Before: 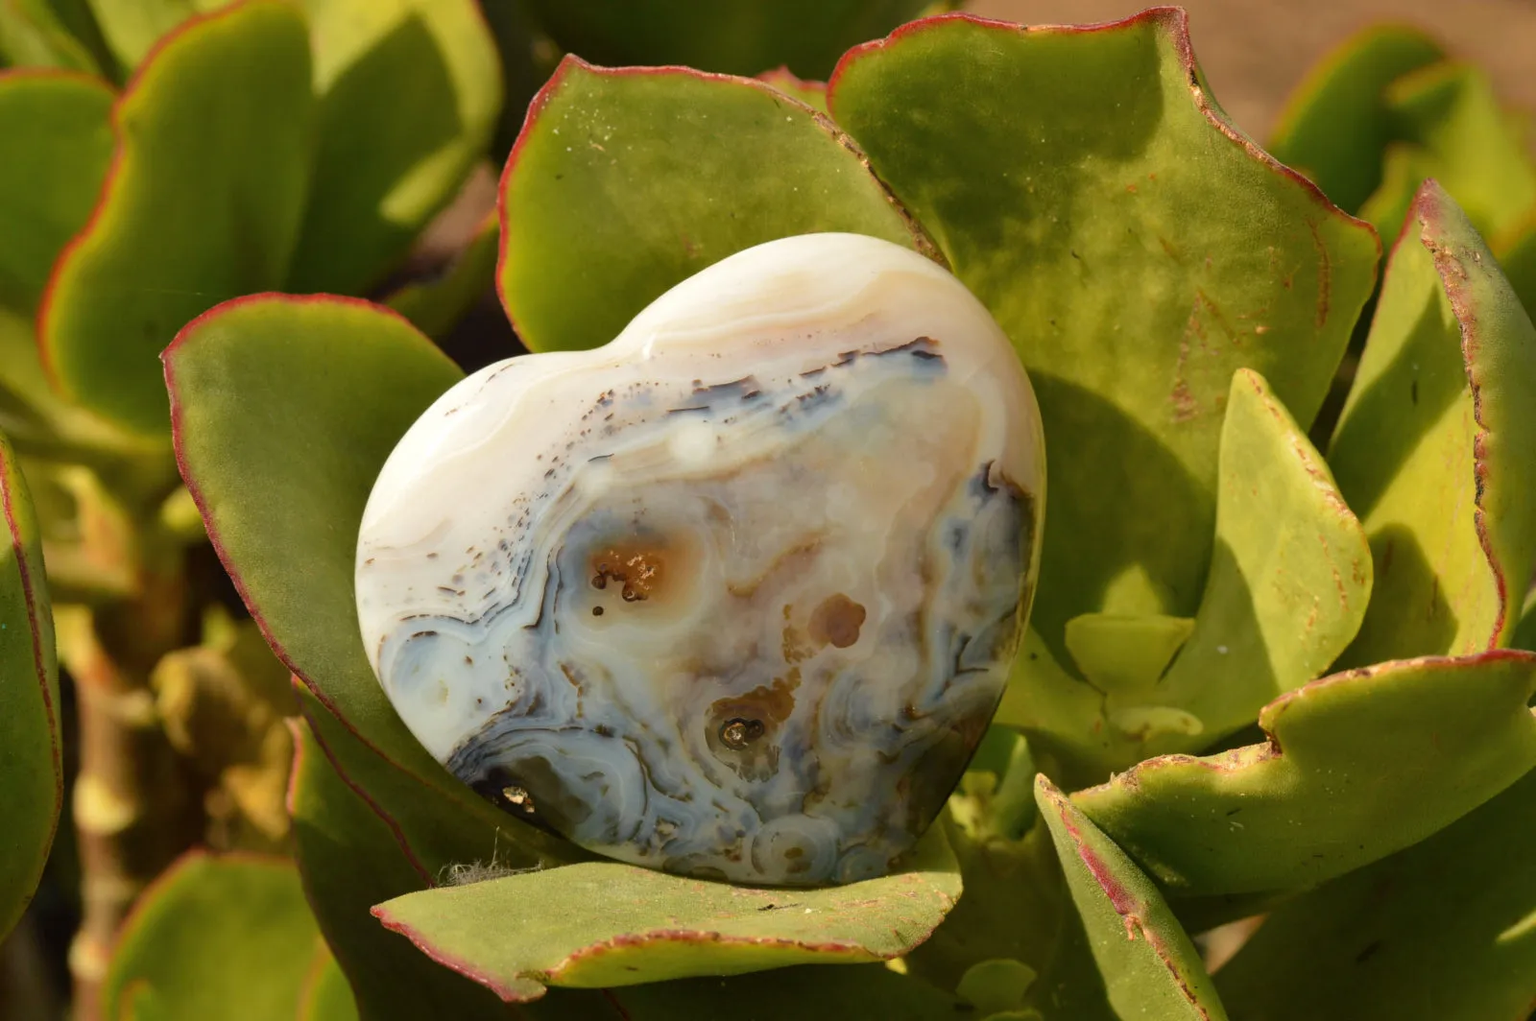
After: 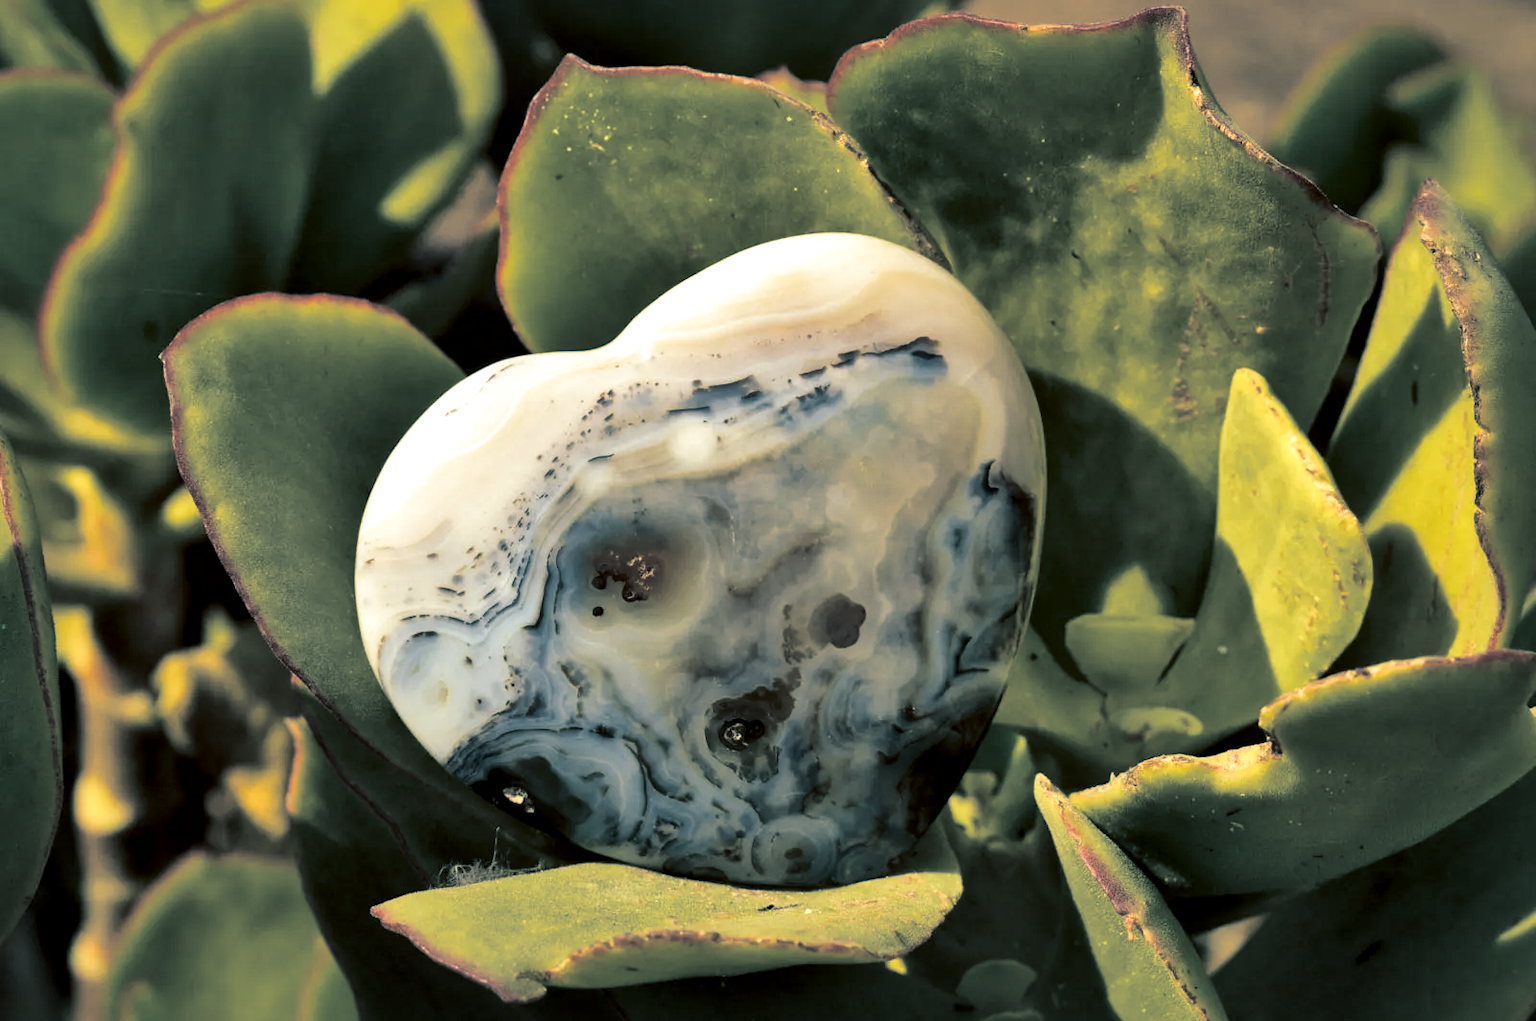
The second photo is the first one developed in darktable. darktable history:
local contrast: mode bilateral grid, contrast 70, coarseness 75, detail 180%, midtone range 0.2
split-toning: shadows › hue 205.2°, shadows › saturation 0.43, highlights › hue 54°, highlights › saturation 0.54
color contrast: green-magenta contrast 0.8, blue-yellow contrast 1.1, unbound 0
